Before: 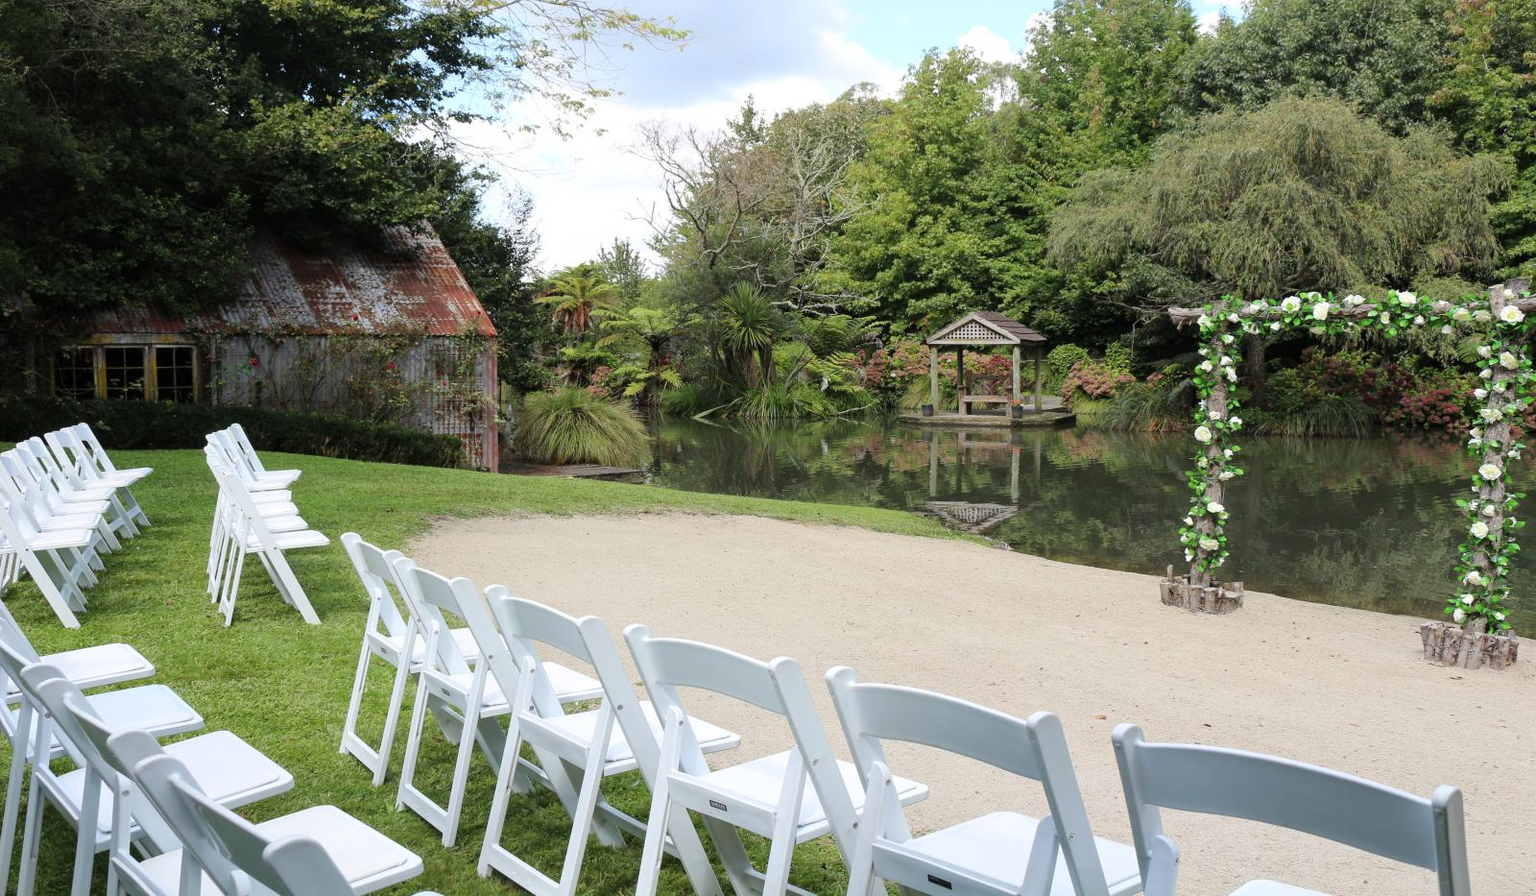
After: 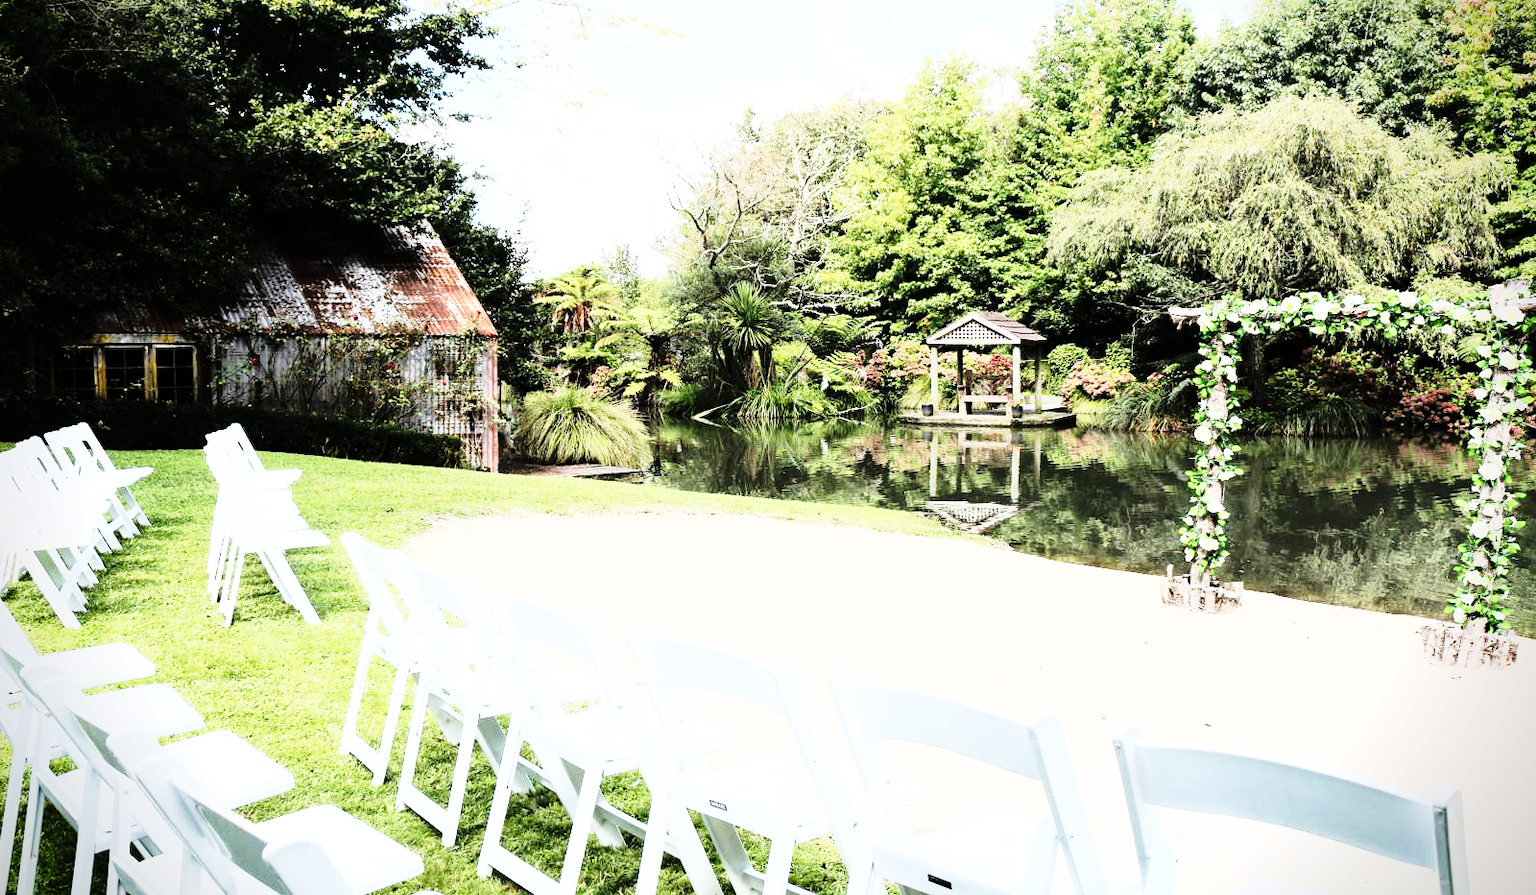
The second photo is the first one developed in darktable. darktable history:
exposure: exposure -0.064 EV, compensate highlight preservation false
base curve: curves: ch0 [(0, 0) (0.028, 0.03) (0.121, 0.232) (0.46, 0.748) (0.859, 0.968) (1, 1)], preserve colors none
vignetting: fall-off start 88.53%, fall-off radius 44.2%, saturation 0.376, width/height ratio 1.161
rgb curve: curves: ch0 [(0, 0) (0.21, 0.15) (0.24, 0.21) (0.5, 0.75) (0.75, 0.96) (0.89, 0.99) (1, 1)]; ch1 [(0, 0.02) (0.21, 0.13) (0.25, 0.2) (0.5, 0.67) (0.75, 0.9) (0.89, 0.97) (1, 1)]; ch2 [(0, 0.02) (0.21, 0.13) (0.25, 0.2) (0.5, 0.67) (0.75, 0.9) (0.89, 0.97) (1, 1)], compensate middle gray true
